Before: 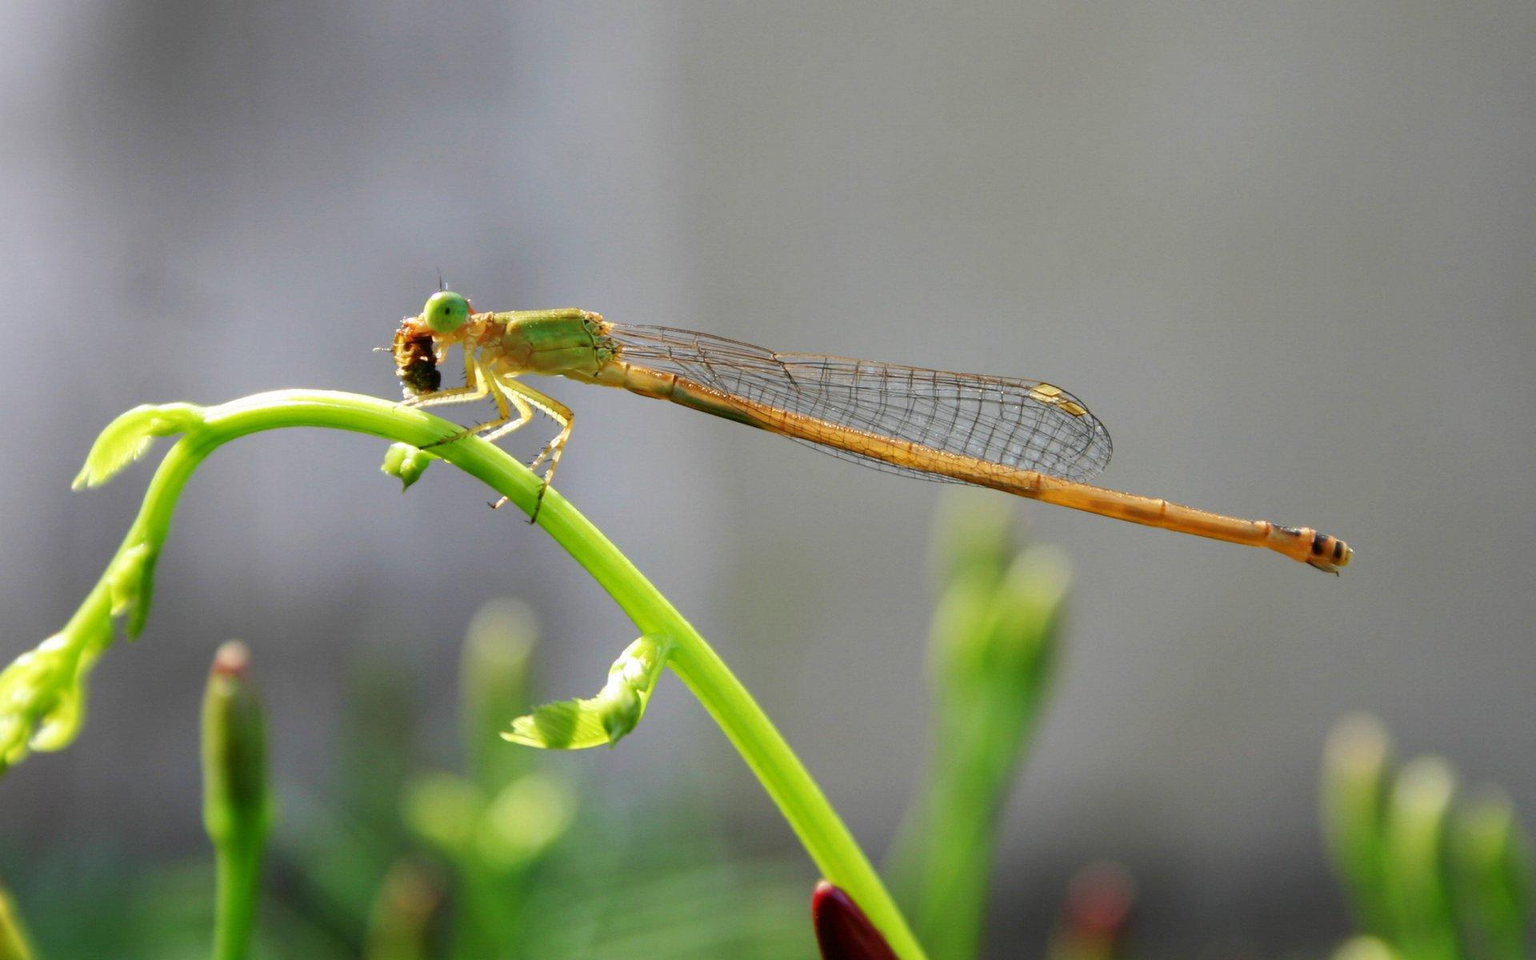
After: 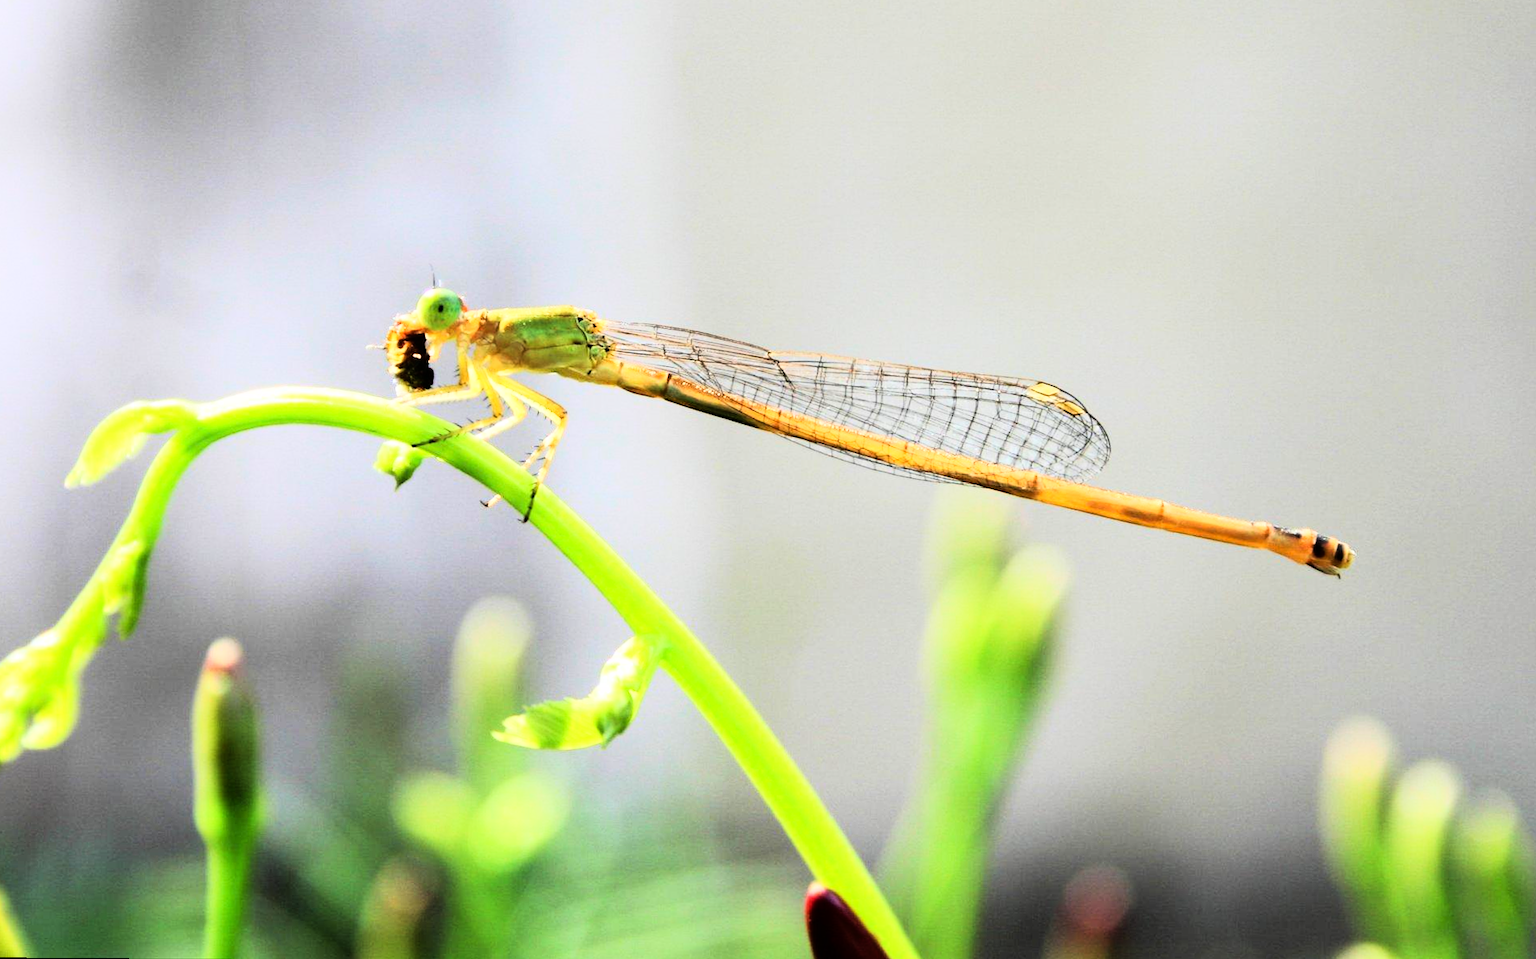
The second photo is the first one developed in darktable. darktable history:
rgb curve: curves: ch0 [(0, 0) (0.21, 0.15) (0.24, 0.21) (0.5, 0.75) (0.75, 0.96) (0.89, 0.99) (1, 1)]; ch1 [(0, 0.02) (0.21, 0.13) (0.25, 0.2) (0.5, 0.67) (0.75, 0.9) (0.89, 0.97) (1, 1)]; ch2 [(0, 0.02) (0.21, 0.13) (0.25, 0.2) (0.5, 0.67) (0.75, 0.9) (0.89, 0.97) (1, 1)], compensate middle gray true
rotate and perspective: rotation 0.192°, lens shift (horizontal) -0.015, crop left 0.005, crop right 0.996, crop top 0.006, crop bottom 0.99
